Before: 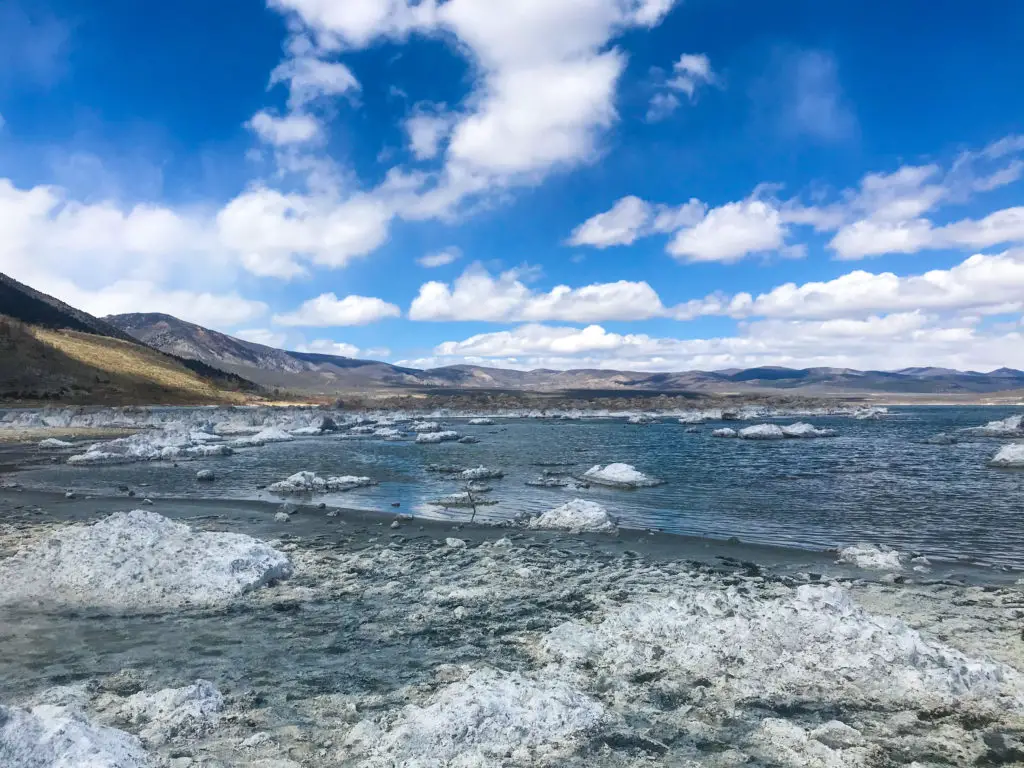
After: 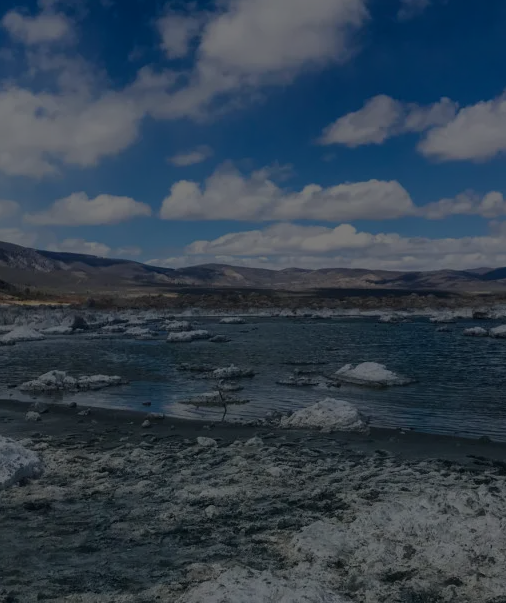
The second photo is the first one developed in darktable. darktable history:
exposure: exposure -2.446 EV, compensate highlight preservation false
crop and rotate: angle 0.02°, left 24.353%, top 13.219%, right 26.156%, bottom 8.224%
